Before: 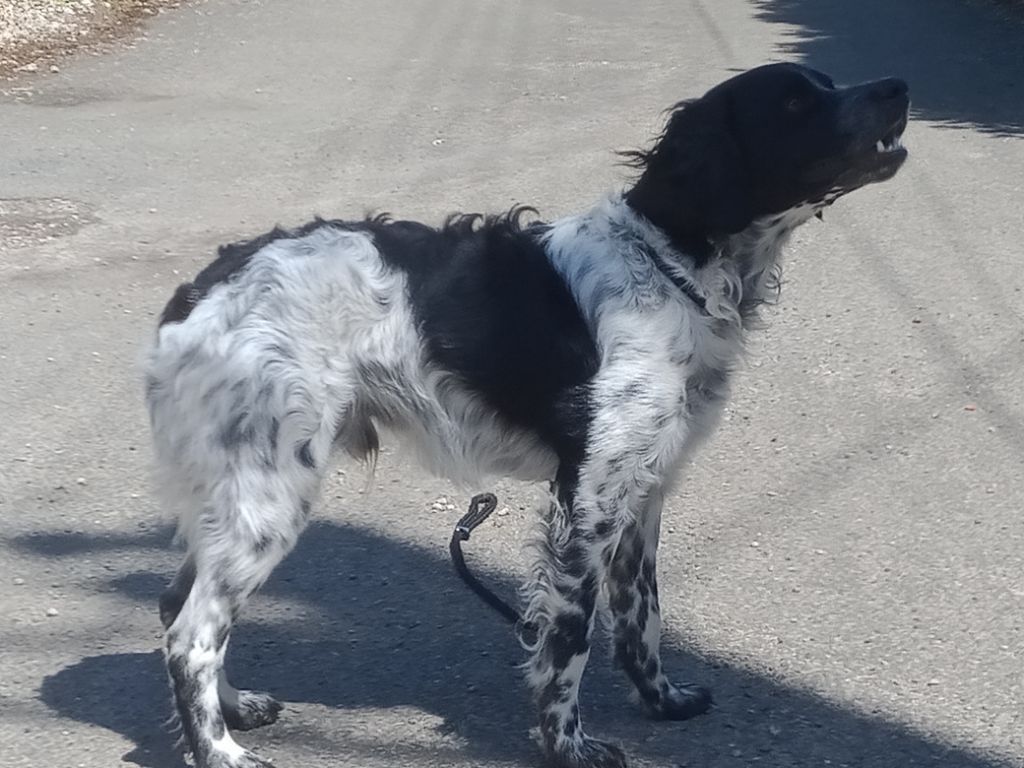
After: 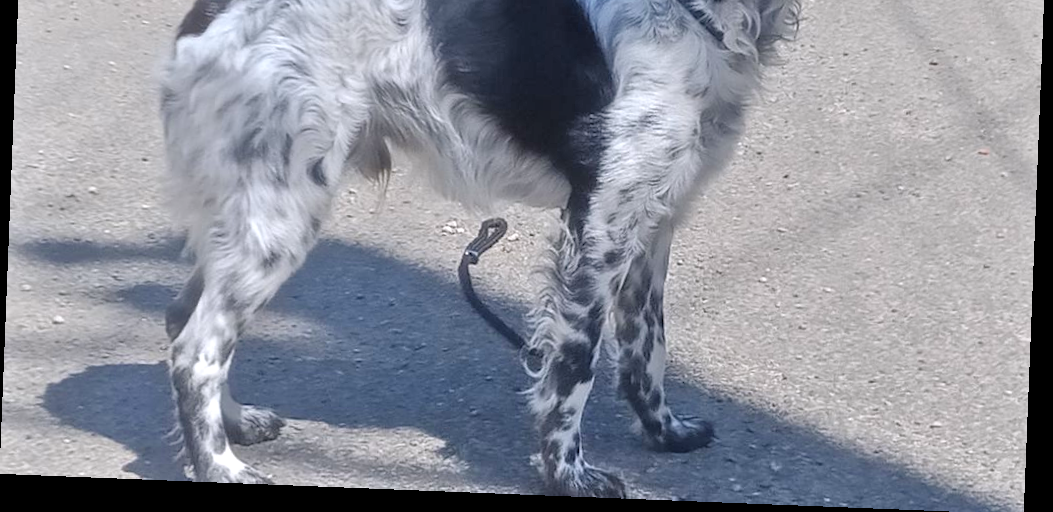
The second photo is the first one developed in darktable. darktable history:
crop and rotate: top 36.435%
rotate and perspective: rotation 2.27°, automatic cropping off
tone equalizer: -7 EV 0.15 EV, -6 EV 0.6 EV, -5 EV 1.15 EV, -4 EV 1.33 EV, -3 EV 1.15 EV, -2 EV 0.6 EV, -1 EV 0.15 EV, mask exposure compensation -0.5 EV
white balance: red 1.009, blue 1.027
